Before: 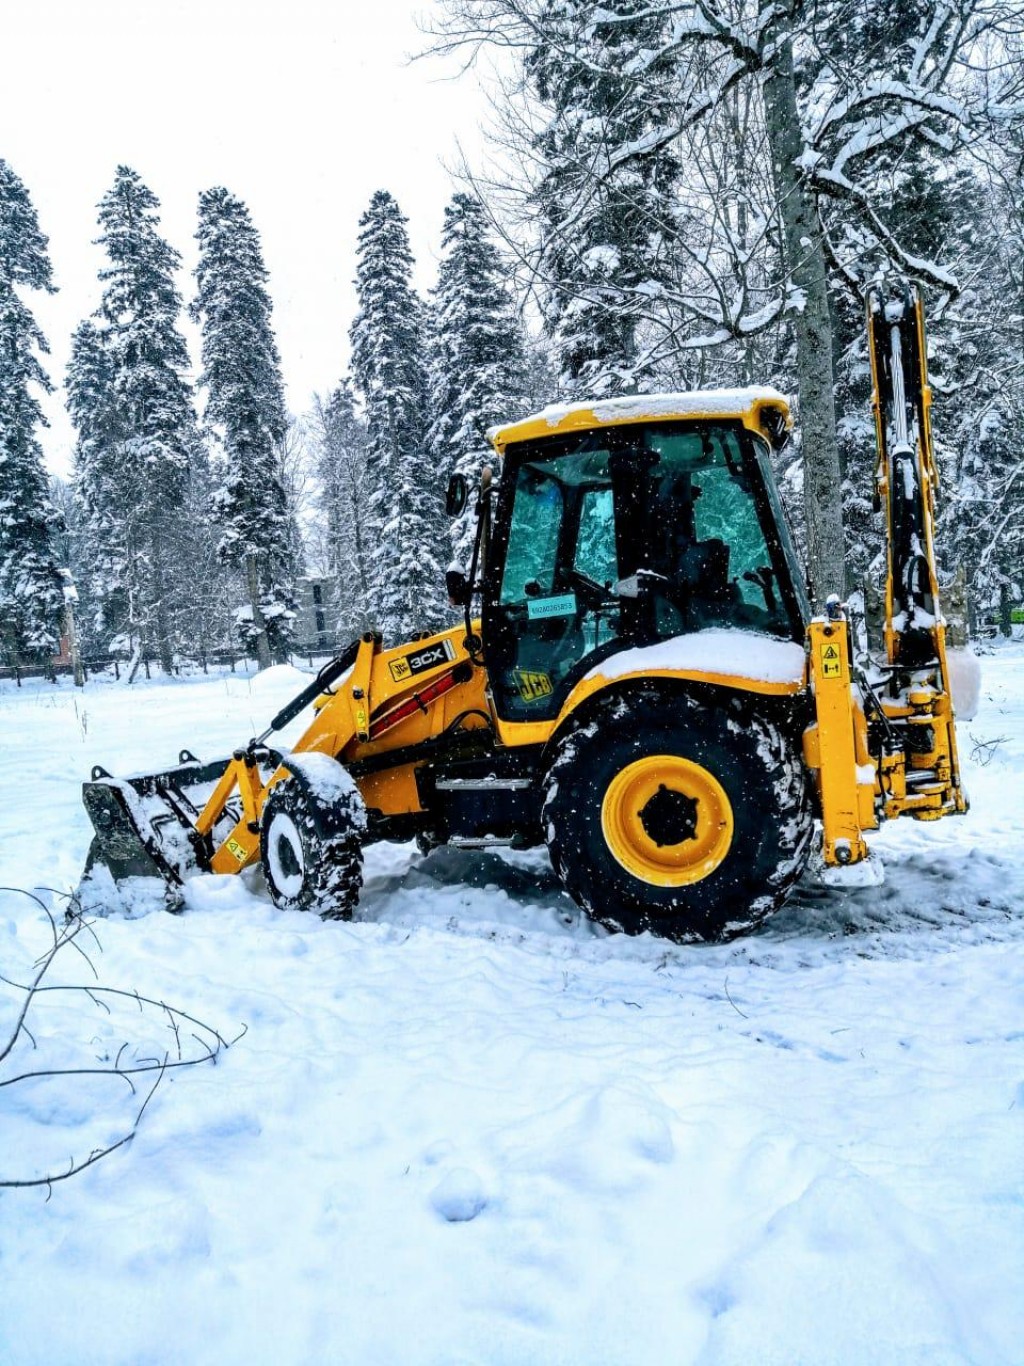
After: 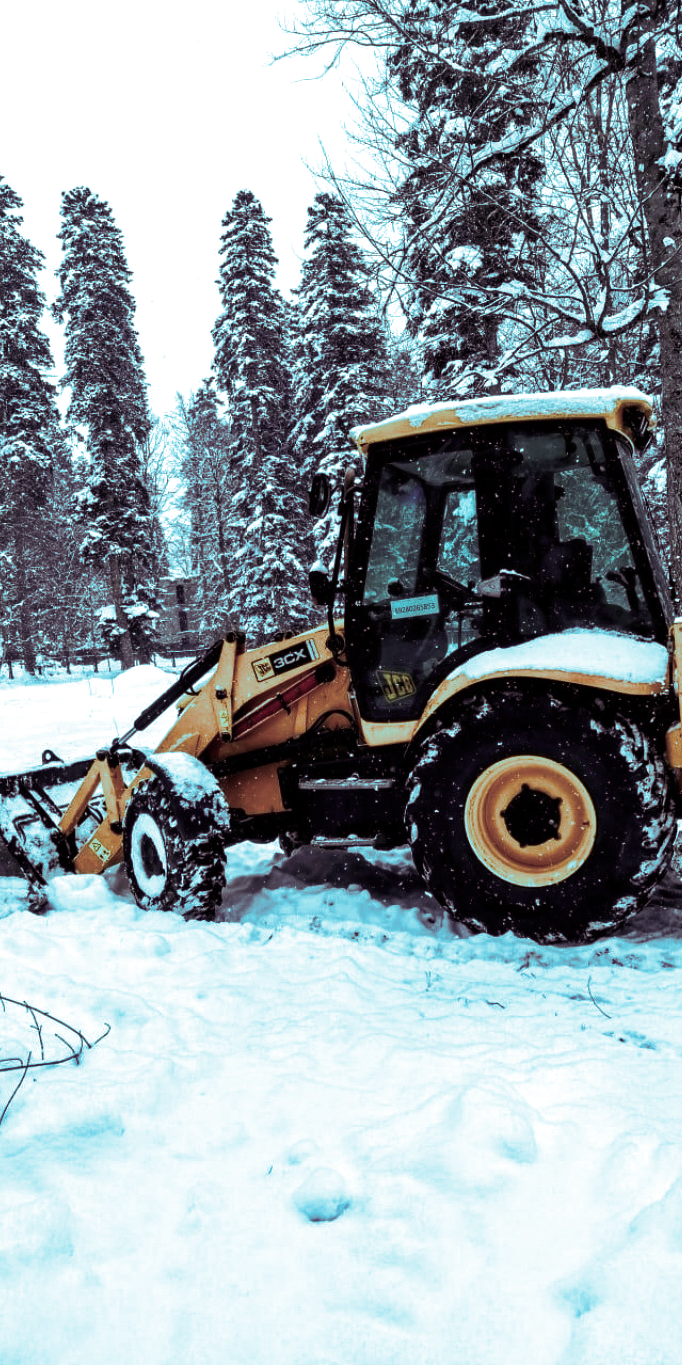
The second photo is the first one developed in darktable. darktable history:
split-toning: shadows › hue 327.6°, highlights › hue 198°, highlights › saturation 0.55, balance -21.25, compress 0%
crop and rotate: left 13.409%, right 19.924%
color balance rgb: perceptual saturation grading › highlights -31.88%, perceptual saturation grading › mid-tones 5.8%, perceptual saturation grading › shadows 18.12%, perceptual brilliance grading › highlights 3.62%, perceptual brilliance grading › mid-tones -18.12%, perceptual brilliance grading › shadows -41.3%
